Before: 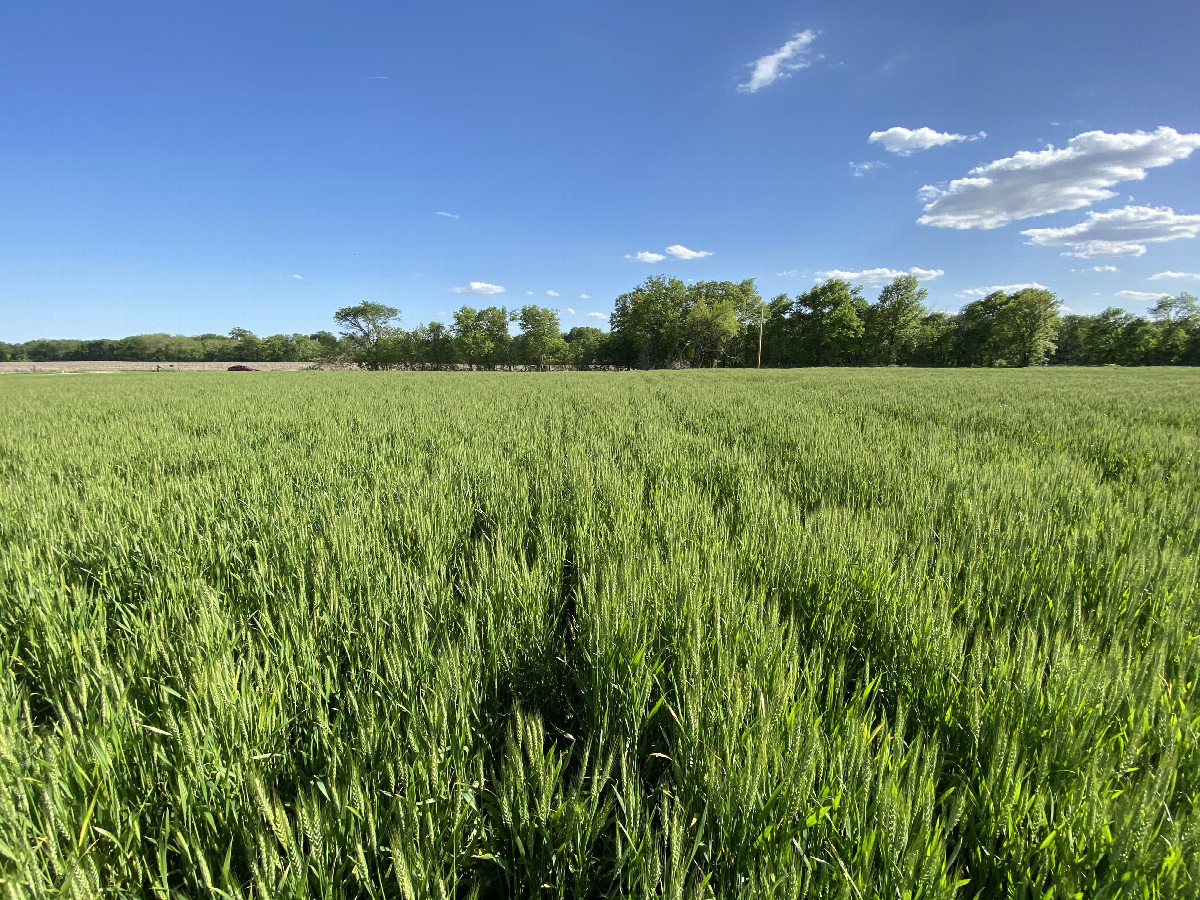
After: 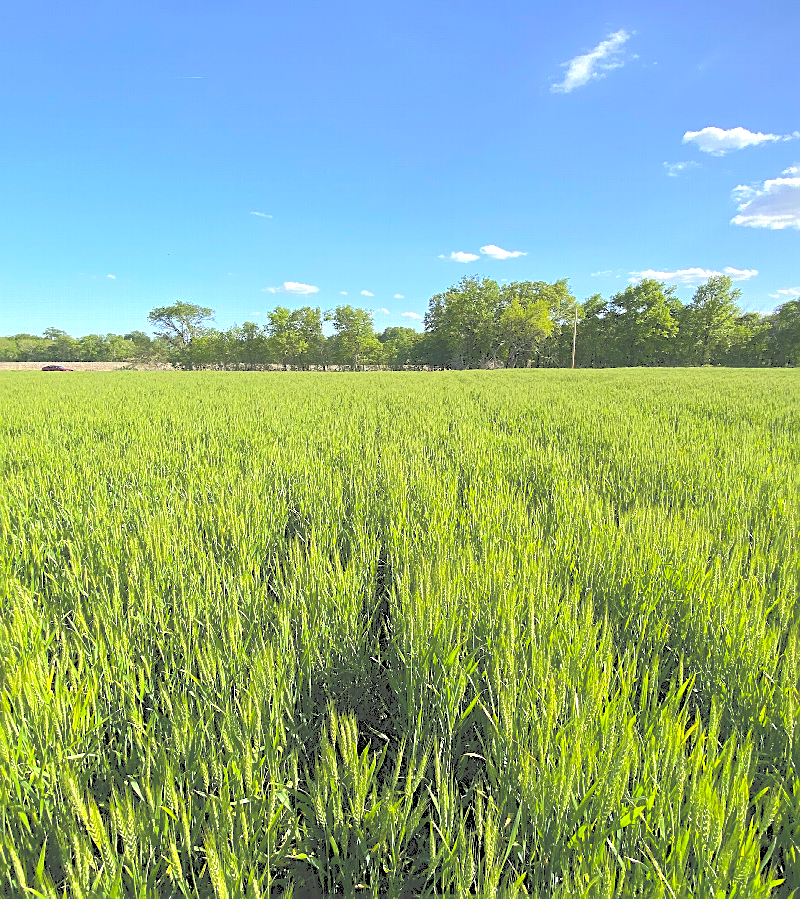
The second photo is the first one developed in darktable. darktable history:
color balance rgb: perceptual saturation grading › global saturation 29.679%, perceptual brilliance grading › highlights 11.277%, global vibrance 20%
crop and rotate: left 15.579%, right 17.736%
sharpen: on, module defaults
tone curve: curves: ch0 [(0, 0) (0.003, 0.275) (0.011, 0.288) (0.025, 0.309) (0.044, 0.326) (0.069, 0.346) (0.1, 0.37) (0.136, 0.396) (0.177, 0.432) (0.224, 0.473) (0.277, 0.516) (0.335, 0.566) (0.399, 0.611) (0.468, 0.661) (0.543, 0.711) (0.623, 0.761) (0.709, 0.817) (0.801, 0.867) (0.898, 0.911) (1, 1)], color space Lab, independent channels, preserve colors none
